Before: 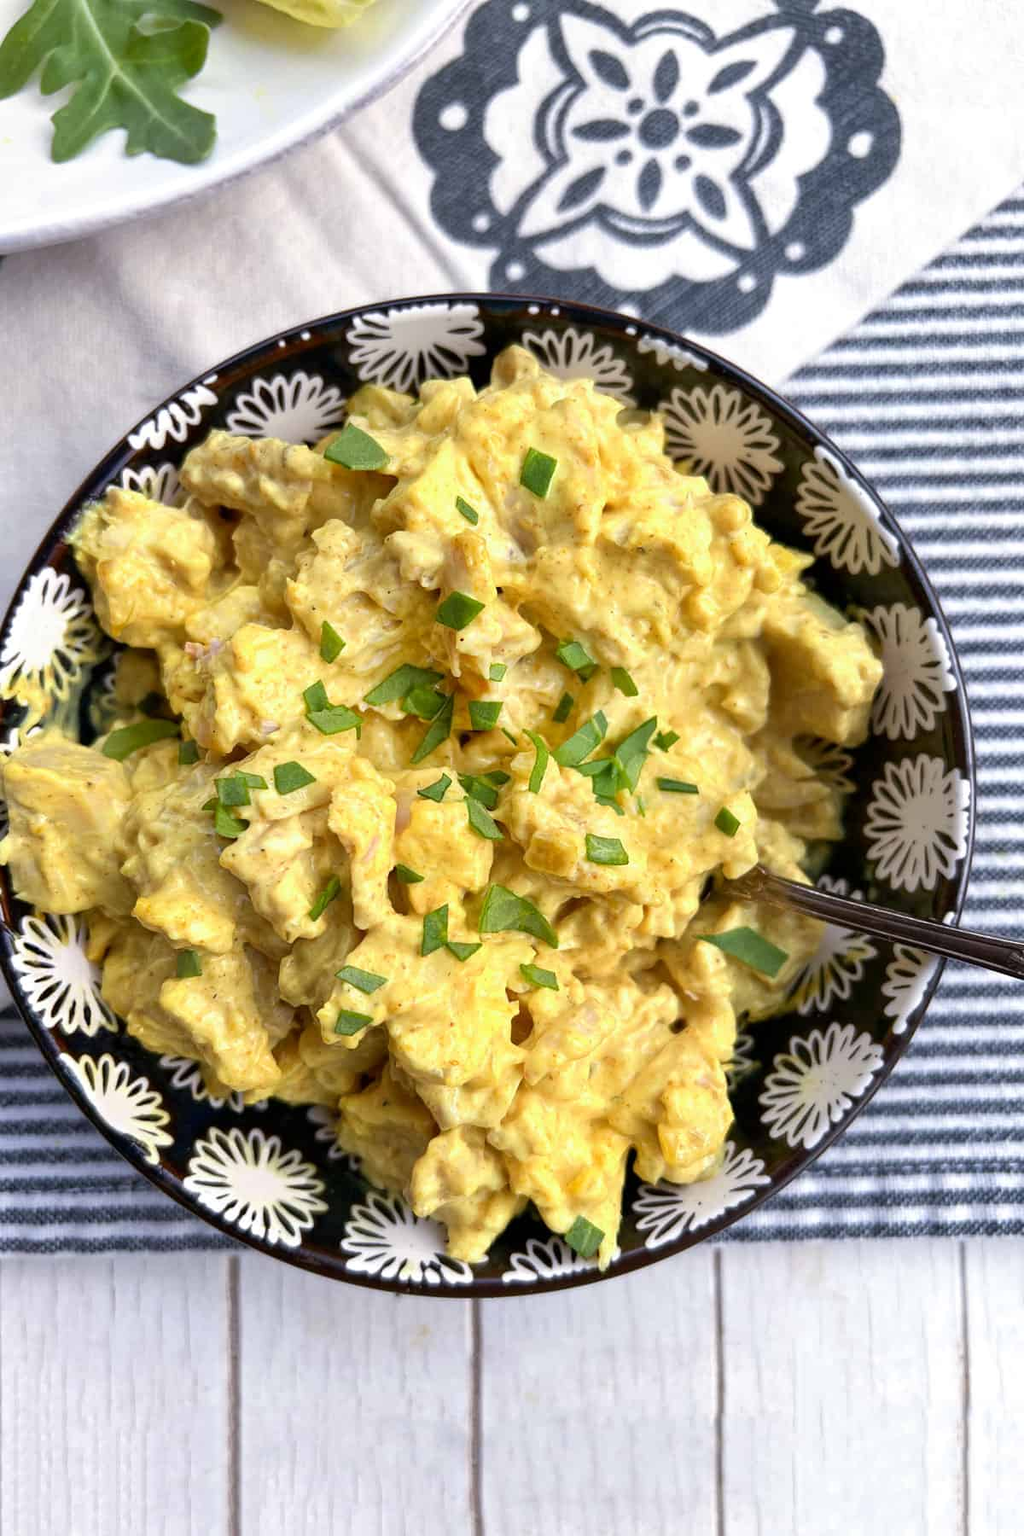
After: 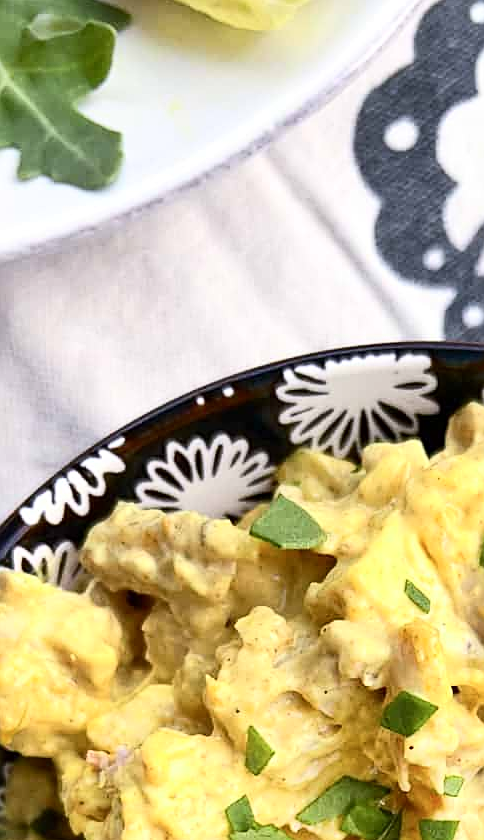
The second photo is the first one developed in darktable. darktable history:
contrast brightness saturation: contrast 0.238, brightness 0.092
sharpen: on, module defaults
crop and rotate: left 10.838%, top 0.115%, right 48.767%, bottom 53.19%
